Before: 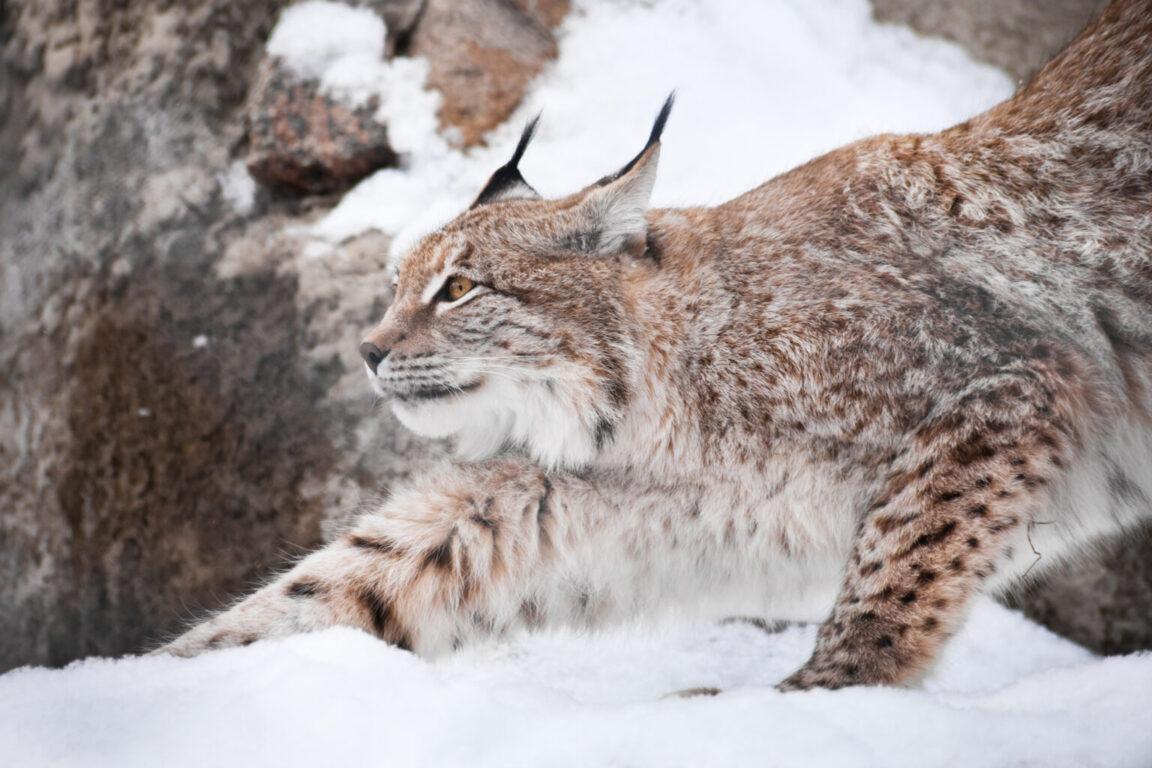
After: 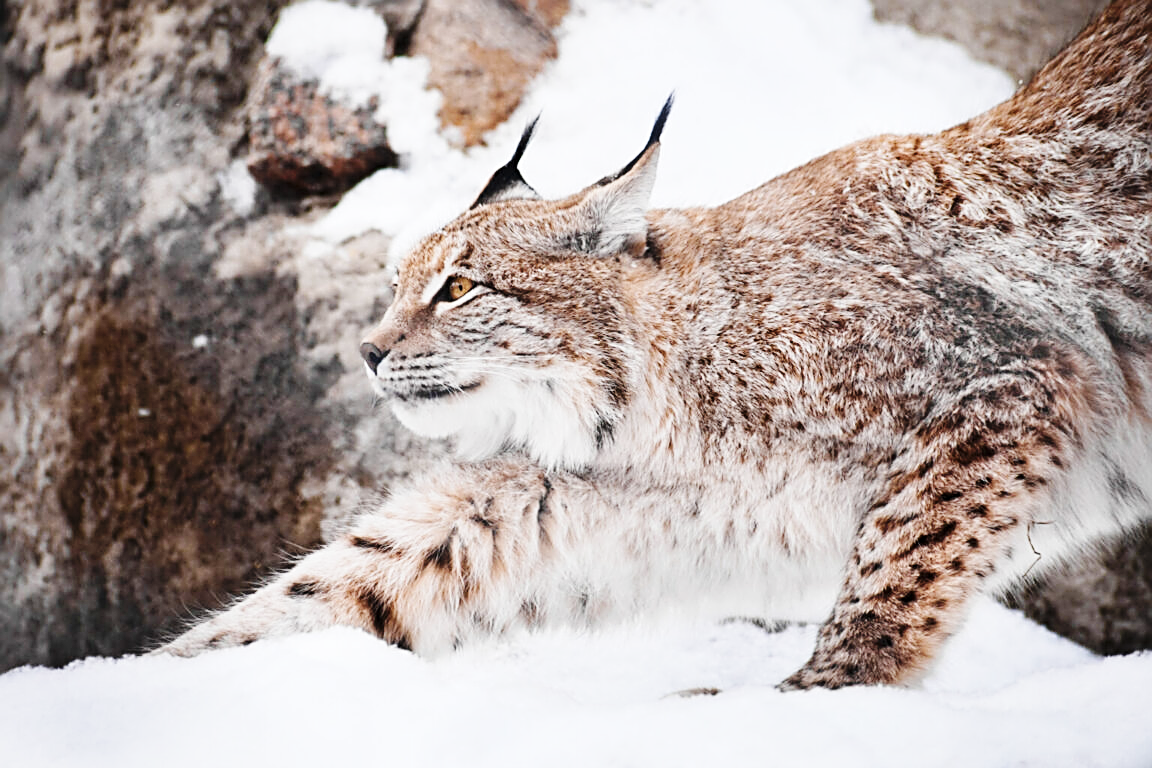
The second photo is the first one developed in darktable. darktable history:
sharpen: amount 0.901
base curve: curves: ch0 [(0, 0) (0.036, 0.025) (0.121, 0.166) (0.206, 0.329) (0.605, 0.79) (1, 1)], preserve colors none
